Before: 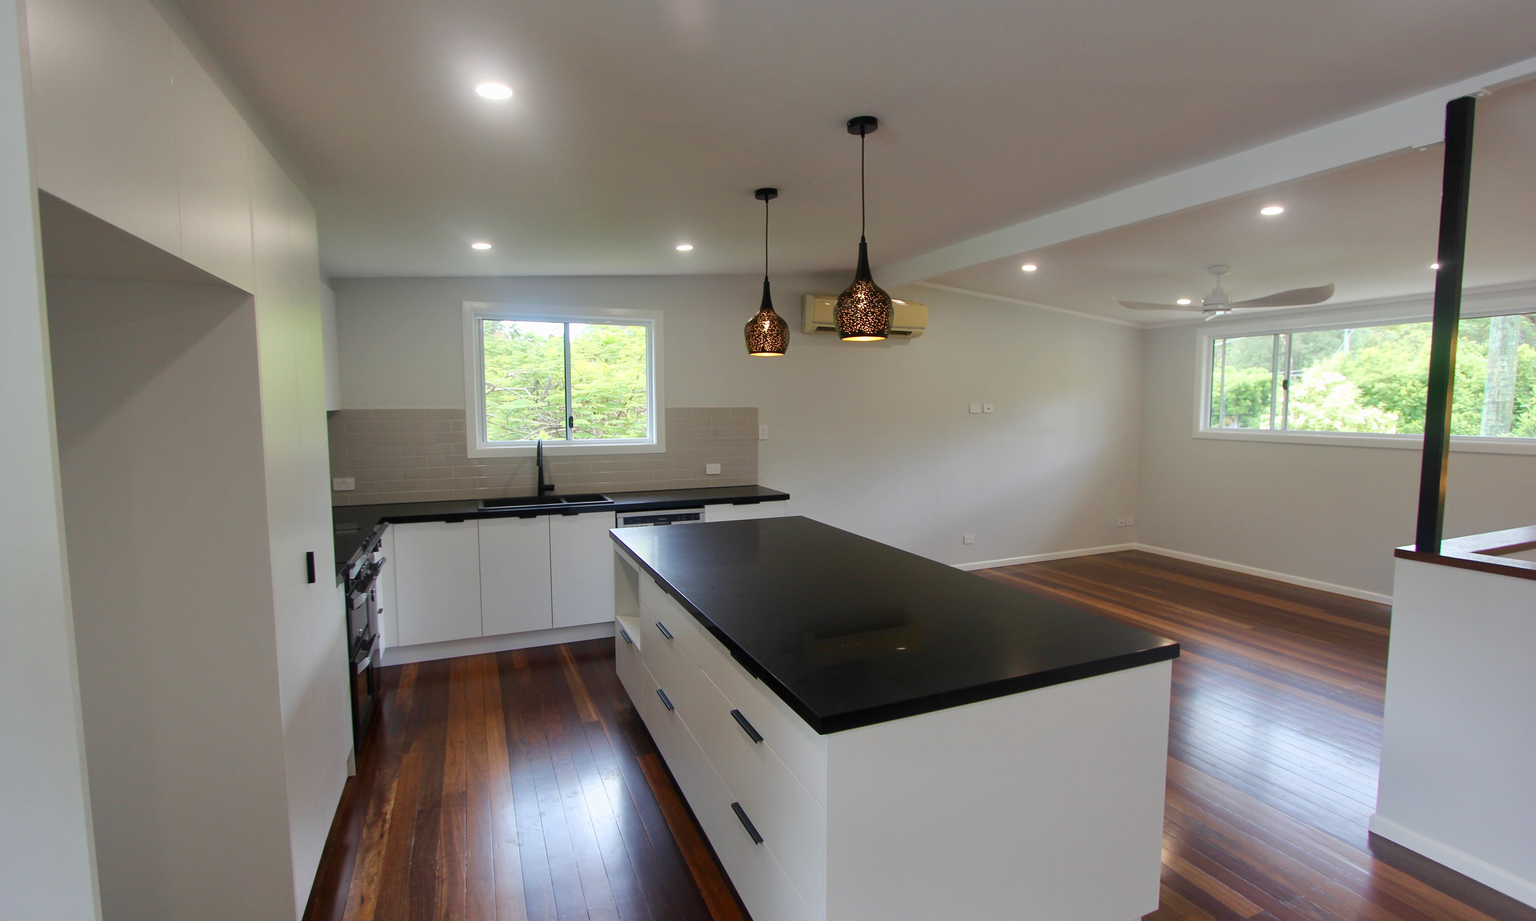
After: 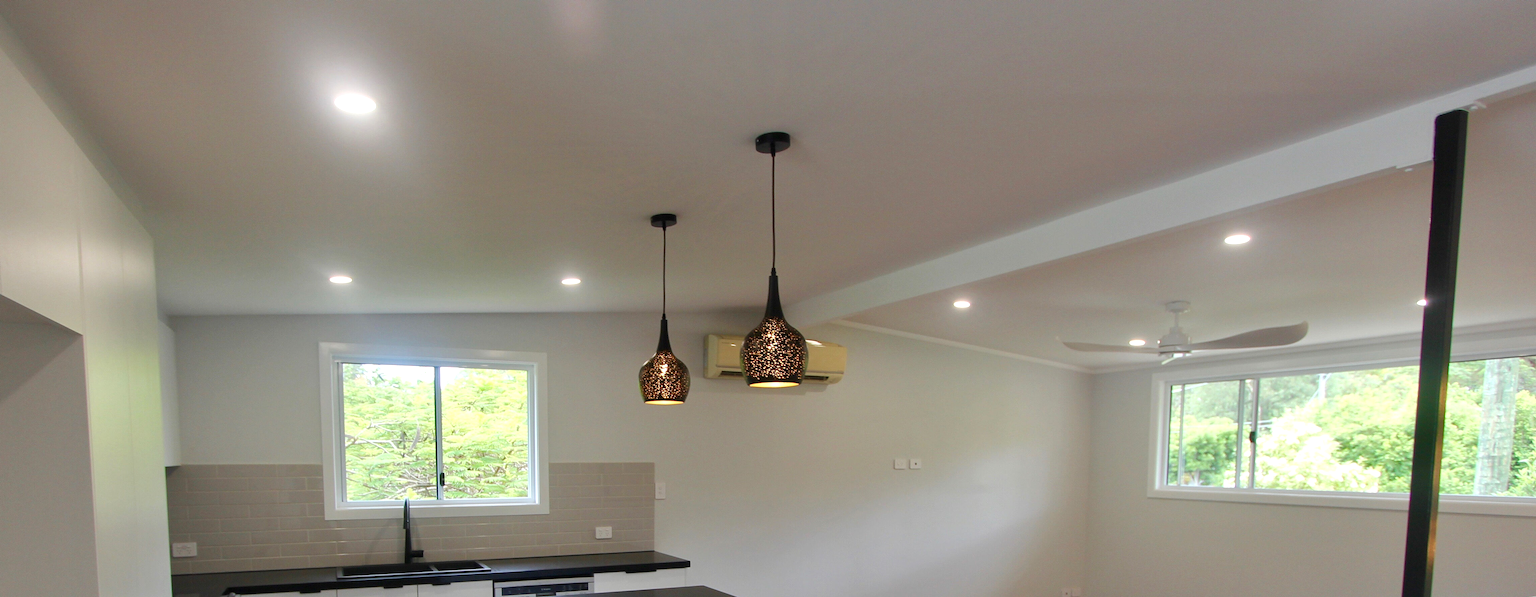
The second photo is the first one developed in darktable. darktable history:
shadows and highlights: shadows 37.27, highlights -28.18, soften with gaussian
crop and rotate: left 11.812%, bottom 42.776%
exposure: exposure 0.207 EV, compensate highlight preservation false
